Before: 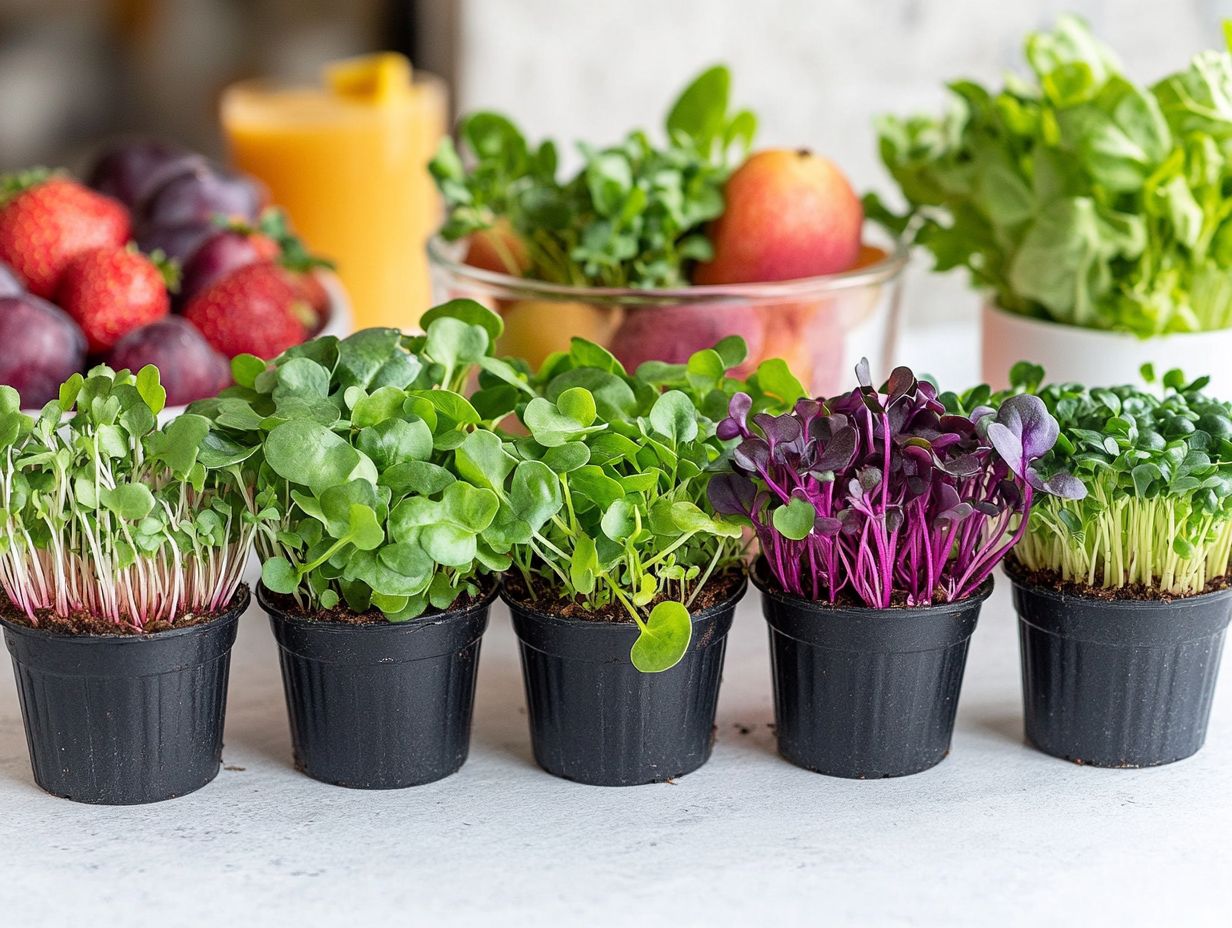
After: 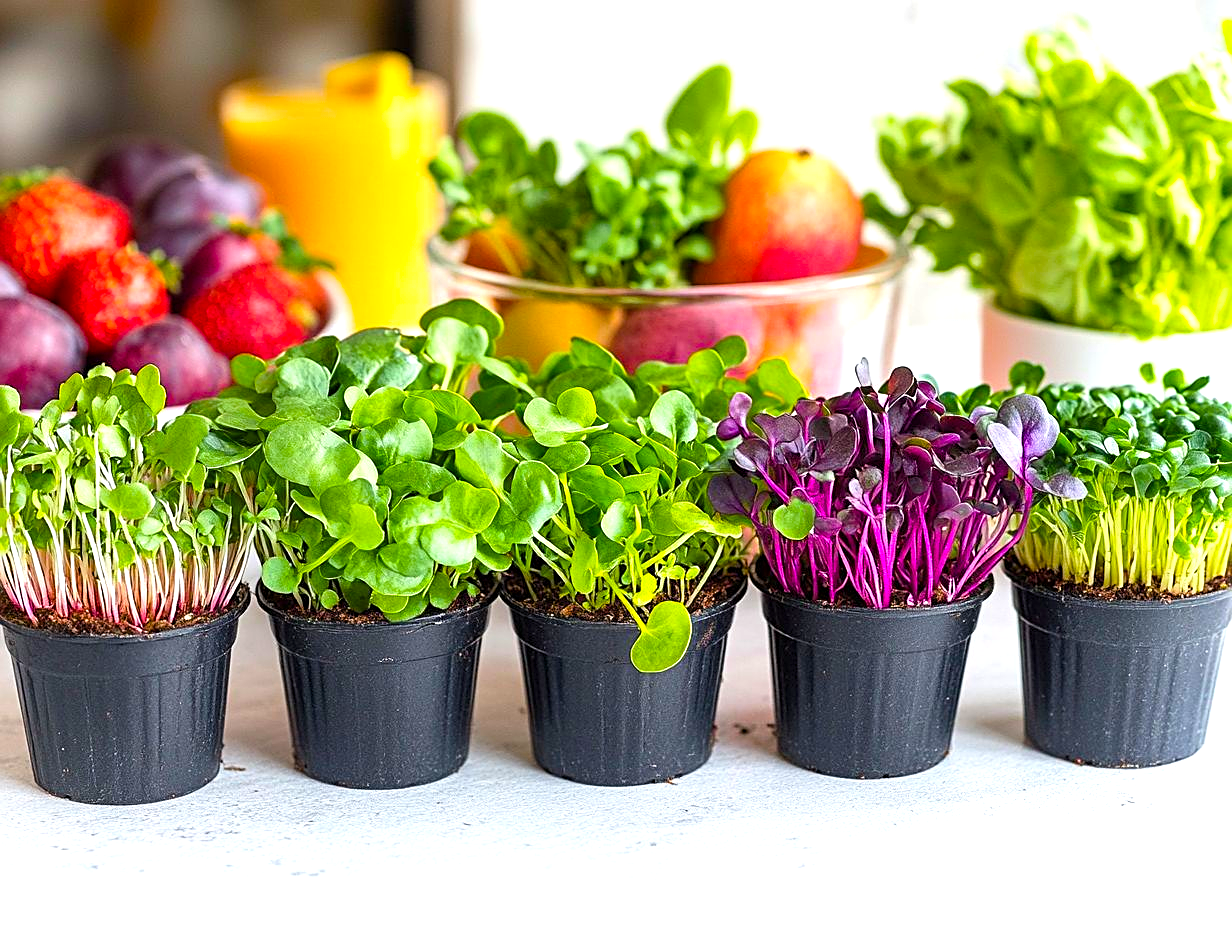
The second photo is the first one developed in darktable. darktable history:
exposure: black level correction 0, exposure 0.6 EV, compensate highlight preservation false
sharpen: on, module defaults
color balance rgb: linear chroma grading › global chroma 15%, perceptual saturation grading › global saturation 30%
